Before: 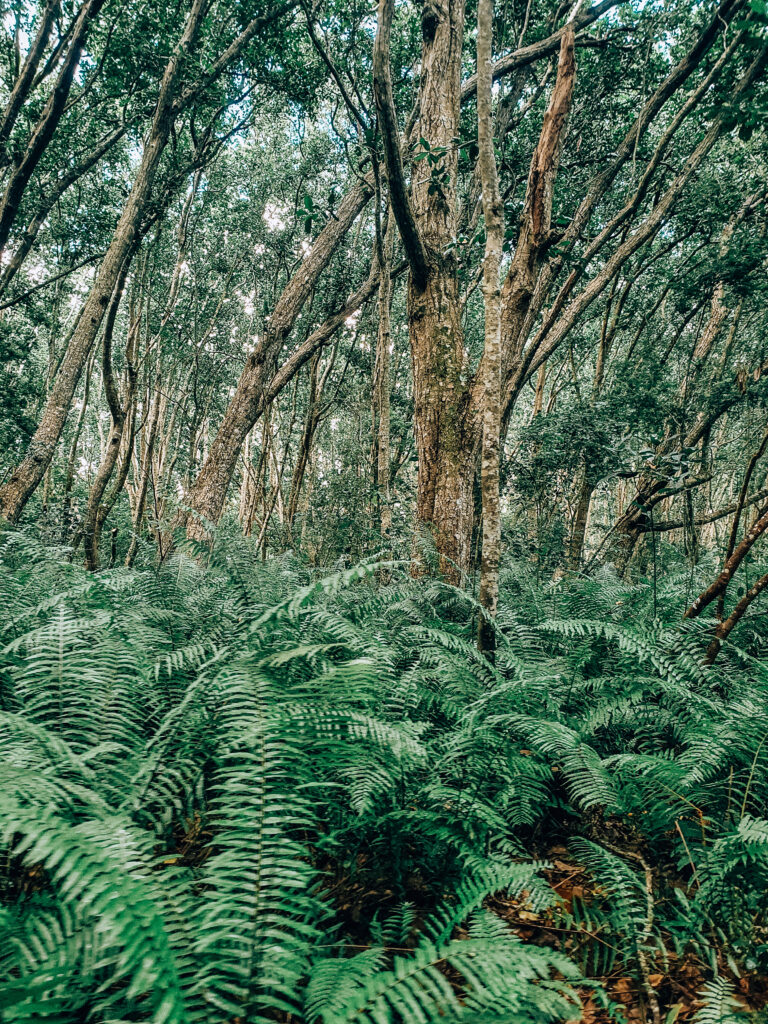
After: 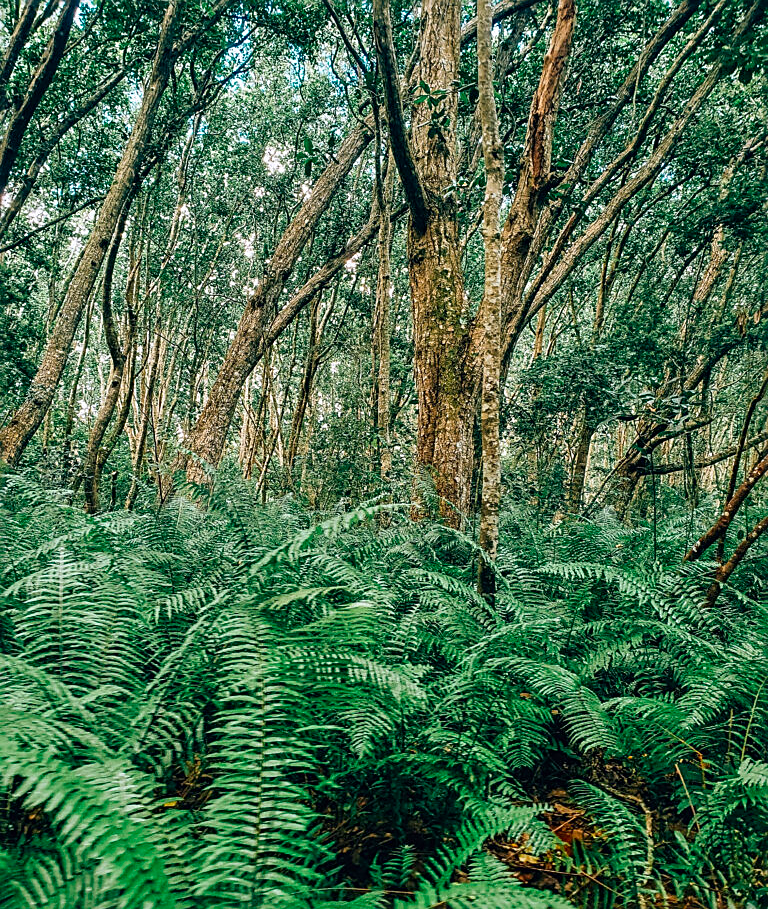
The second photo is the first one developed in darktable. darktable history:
sharpen: on, module defaults
crop and rotate: top 5.609%, bottom 5.609%
contrast brightness saturation: saturation 0.5
